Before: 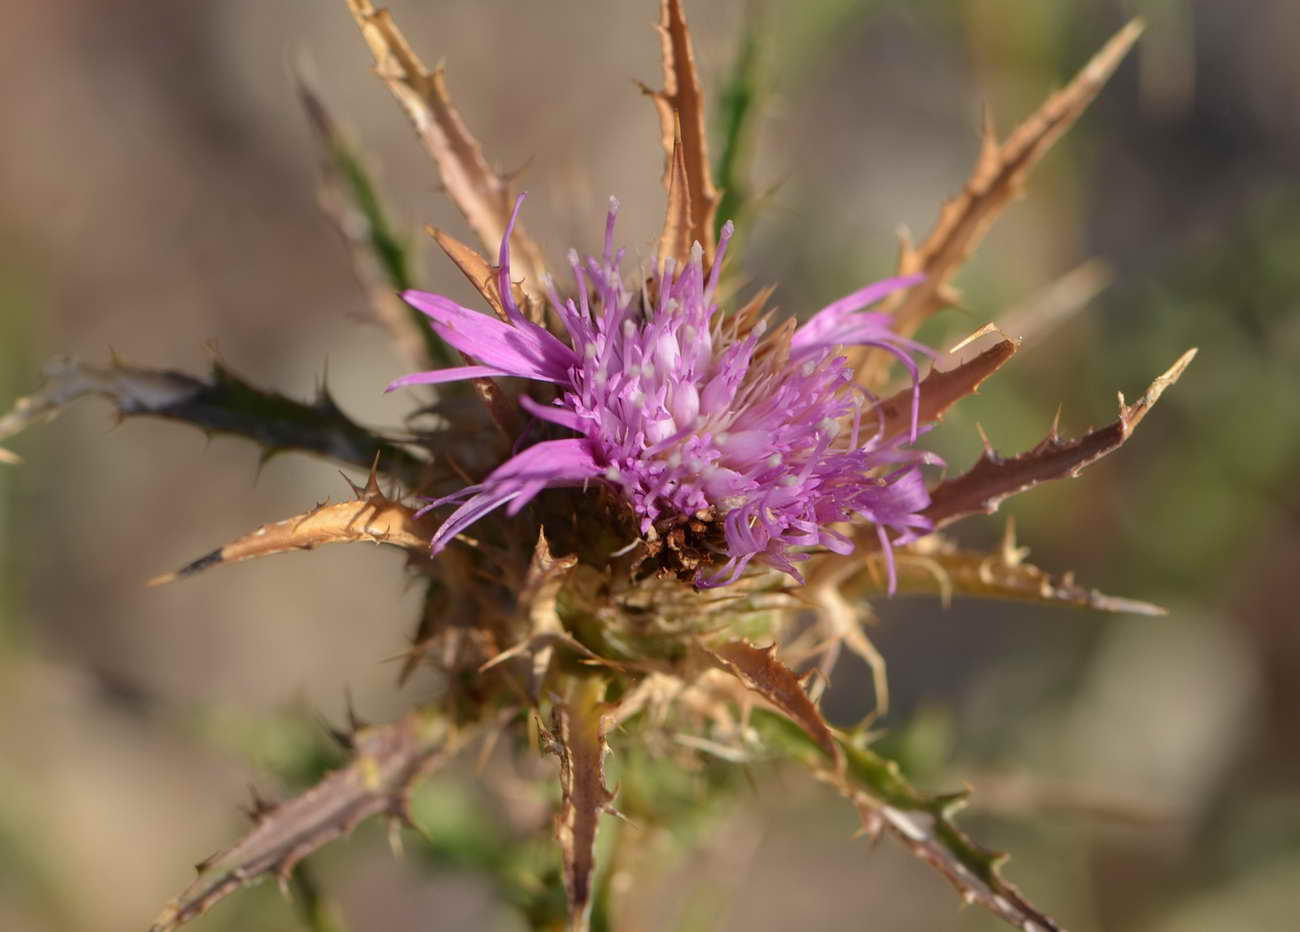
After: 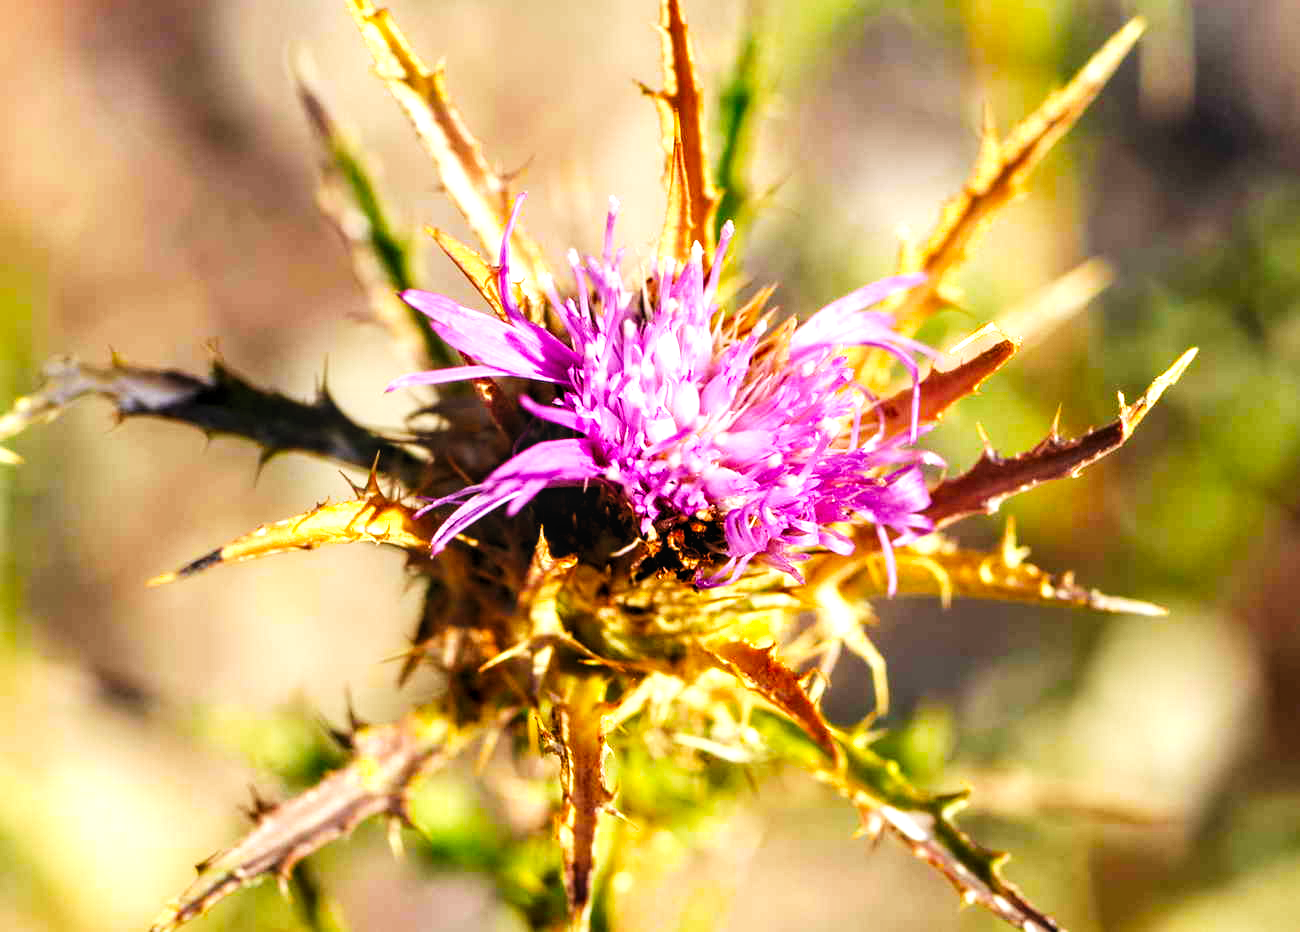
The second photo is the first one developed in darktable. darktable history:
levels: levels [0.052, 0.496, 0.908]
local contrast: on, module defaults
base curve: curves: ch0 [(0, 0) (0.007, 0.004) (0.027, 0.03) (0.046, 0.07) (0.207, 0.54) (0.442, 0.872) (0.673, 0.972) (1, 1)], preserve colors none
color balance rgb: perceptual saturation grading › global saturation 34.05%, global vibrance 5.56%
